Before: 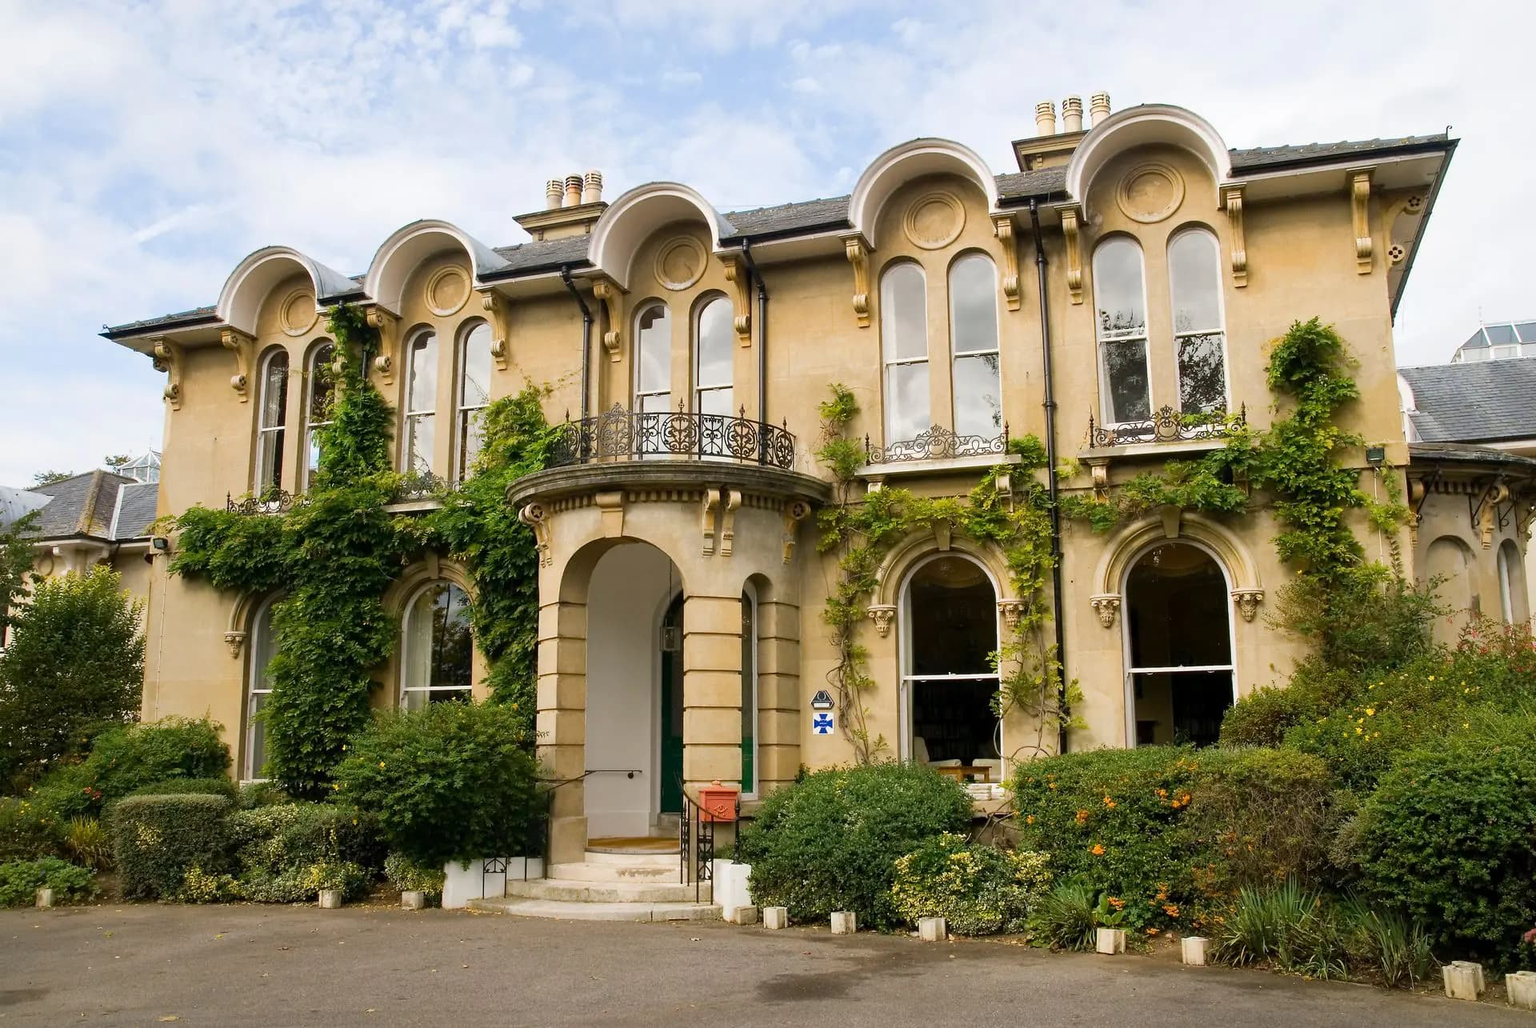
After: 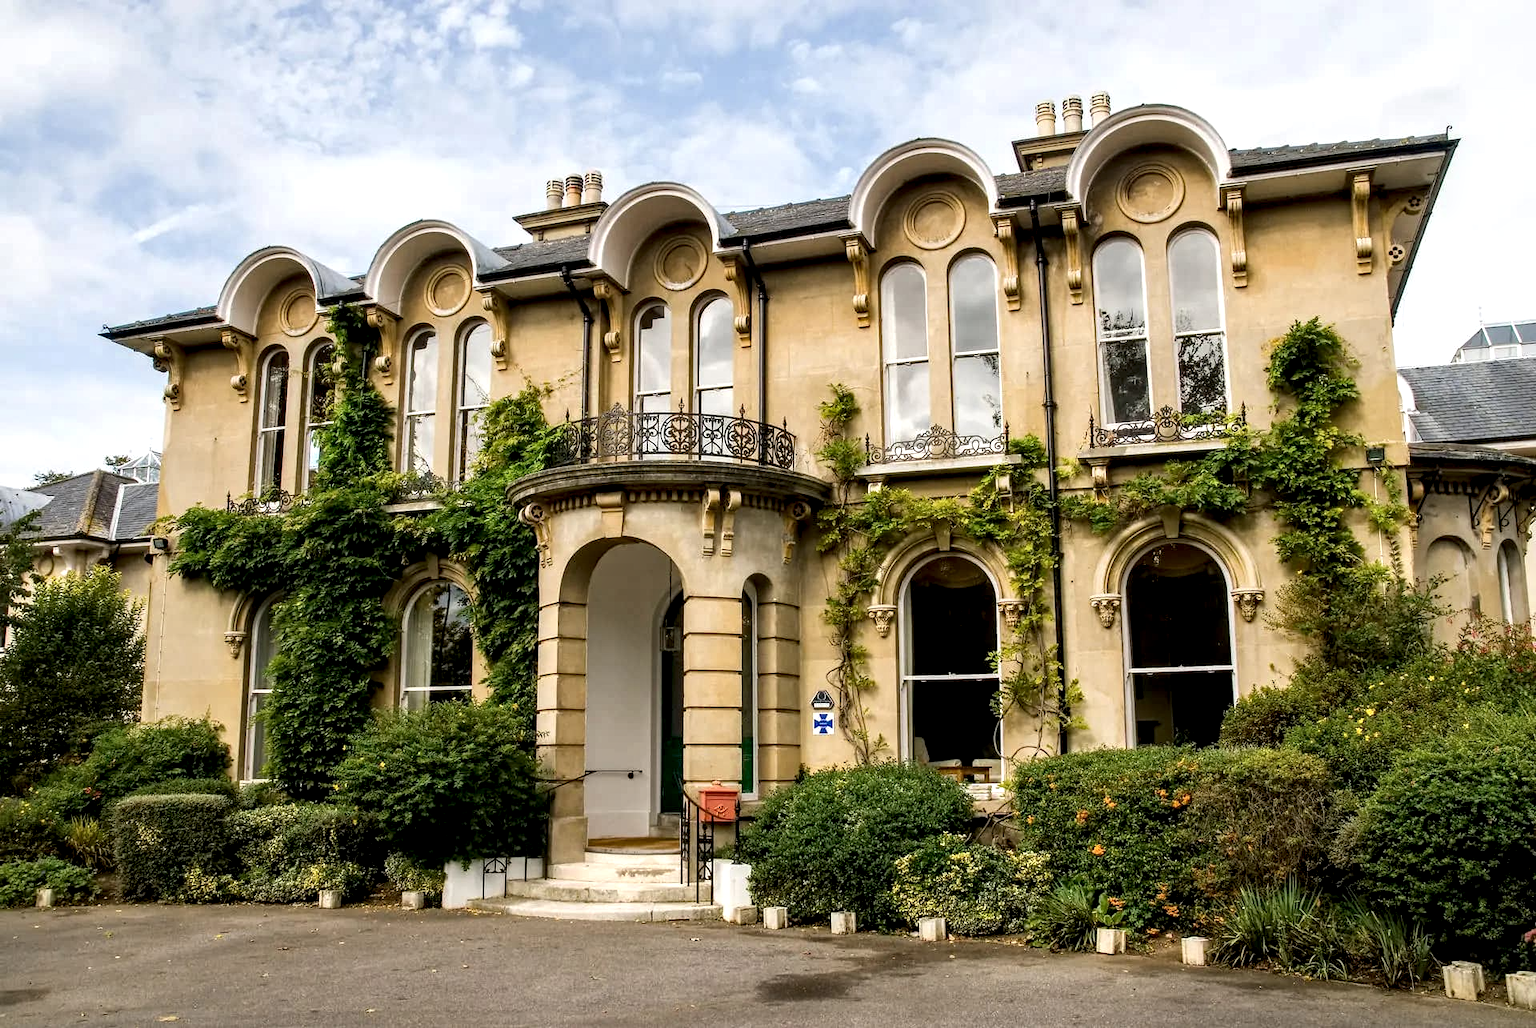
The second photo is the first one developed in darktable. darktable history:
local contrast: highlights 65%, shadows 54%, detail 169%, midtone range 0.509
